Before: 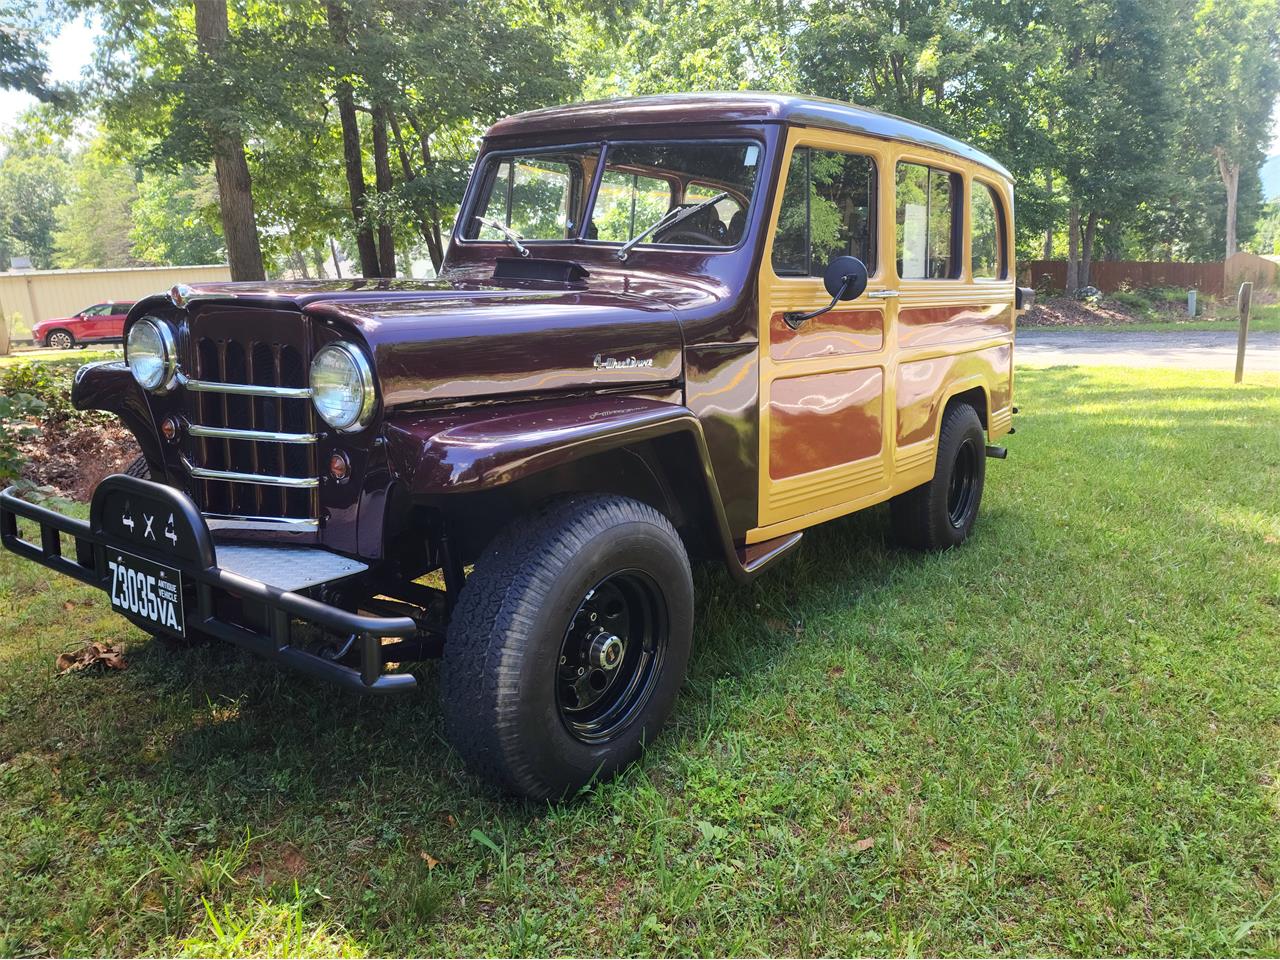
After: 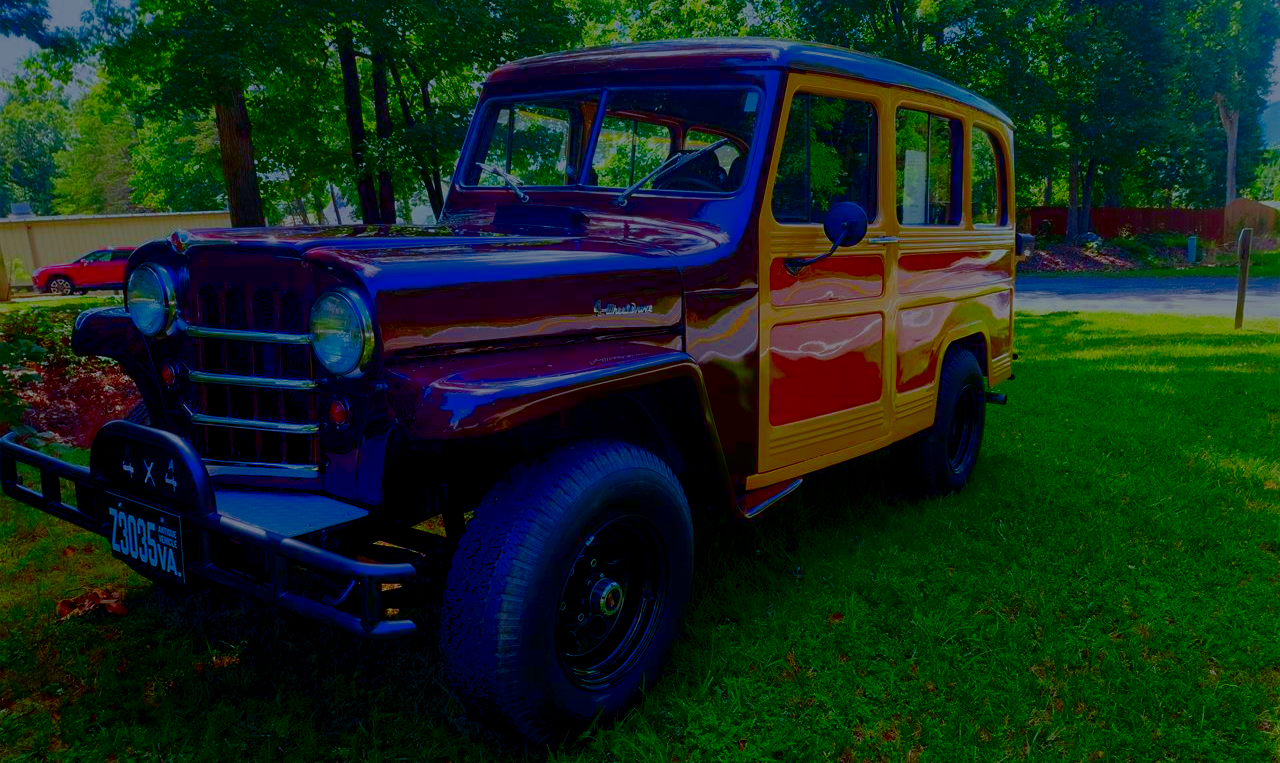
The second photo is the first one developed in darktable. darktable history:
contrast brightness saturation: brightness -0.988, saturation 0.989
crop and rotate: top 5.663%, bottom 14.839%
filmic rgb: black relative exposure -7.65 EV, white relative exposure 4.56 EV, threshold 2.97 EV, hardness 3.61, add noise in highlights 0, preserve chrominance max RGB, color science v3 (2019), use custom middle-gray values true, contrast in highlights soft, enable highlight reconstruction true
color calibration: gray › normalize channels true, x 0.367, y 0.379, temperature 4394.34 K, gamut compression 0.014
exposure: black level correction 0.002, exposure -0.102 EV, compensate highlight preservation false
color balance rgb: global offset › luminance -0.883%, perceptual saturation grading › global saturation 19.065%, perceptual brilliance grading › mid-tones 9.116%, perceptual brilliance grading › shadows 14.534%, global vibrance 20%
